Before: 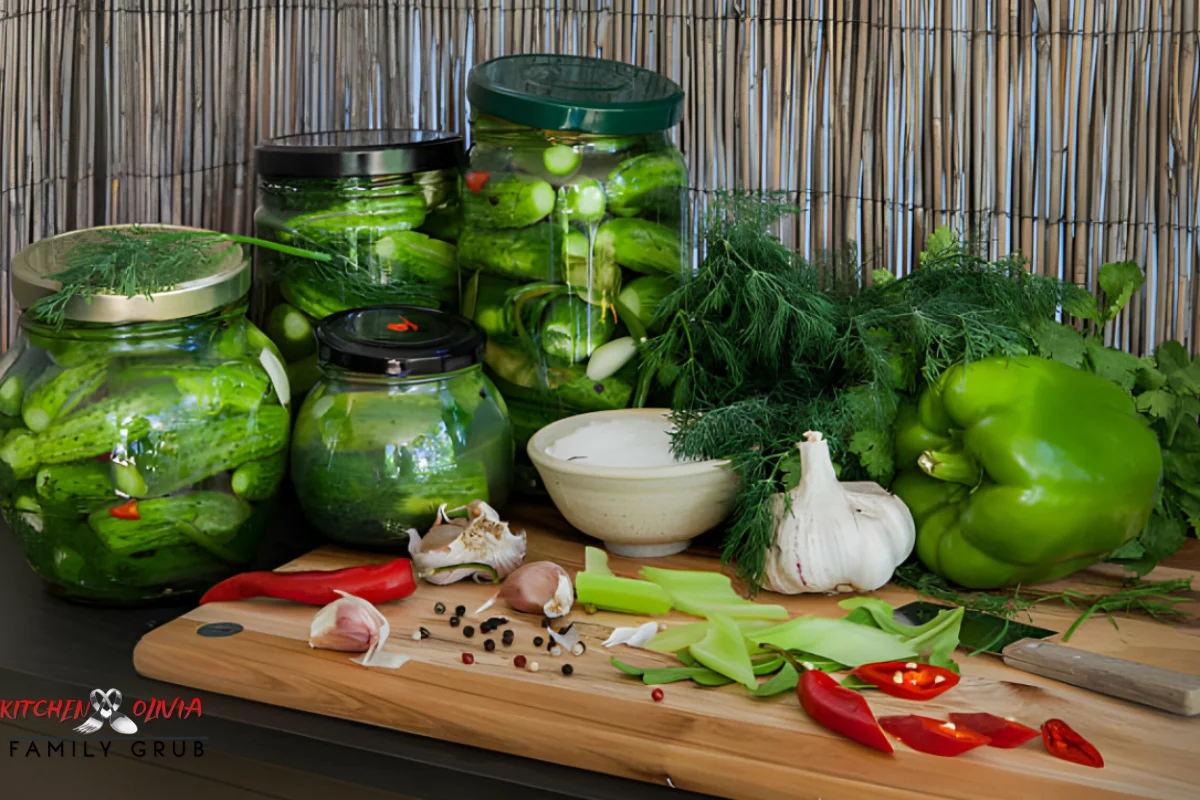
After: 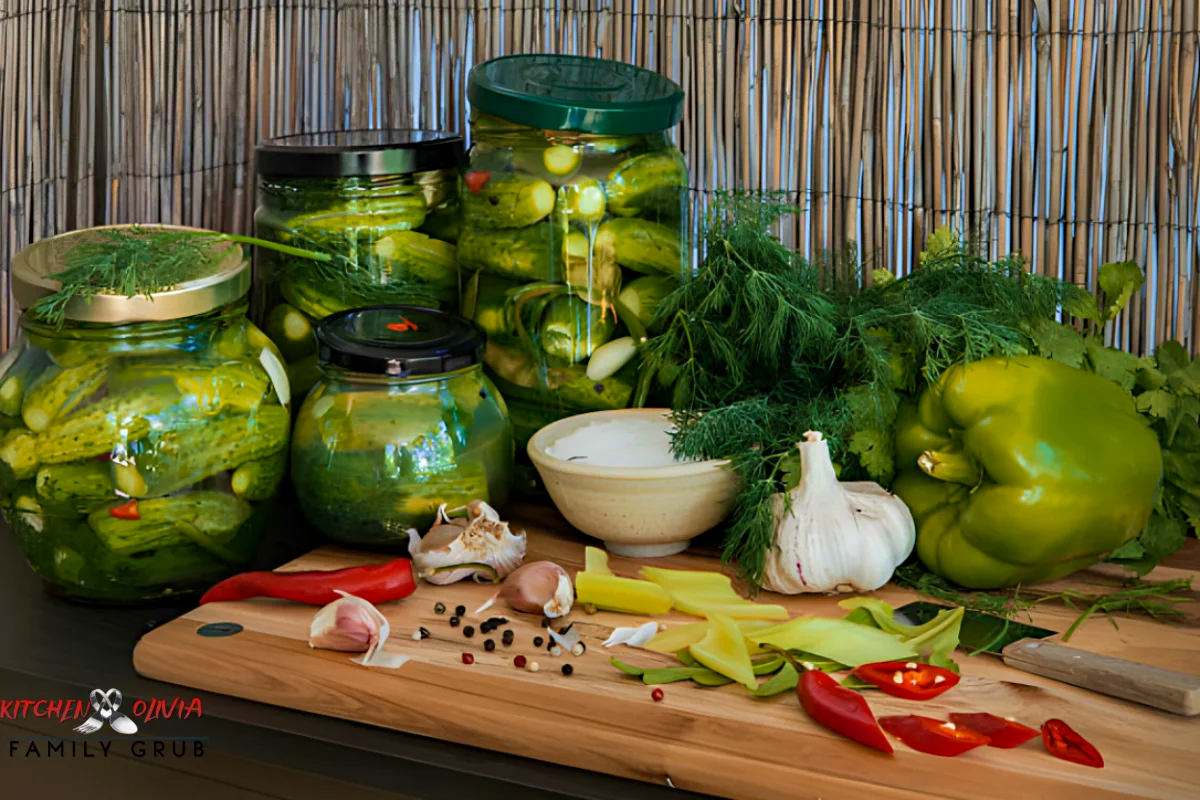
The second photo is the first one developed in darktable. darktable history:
velvia: strength 40%
color zones: curves: ch2 [(0, 0.5) (0.143, 0.5) (0.286, 0.416) (0.429, 0.5) (0.571, 0.5) (0.714, 0.5) (0.857, 0.5) (1, 0.5)]
haze removal: compatibility mode true, adaptive false
